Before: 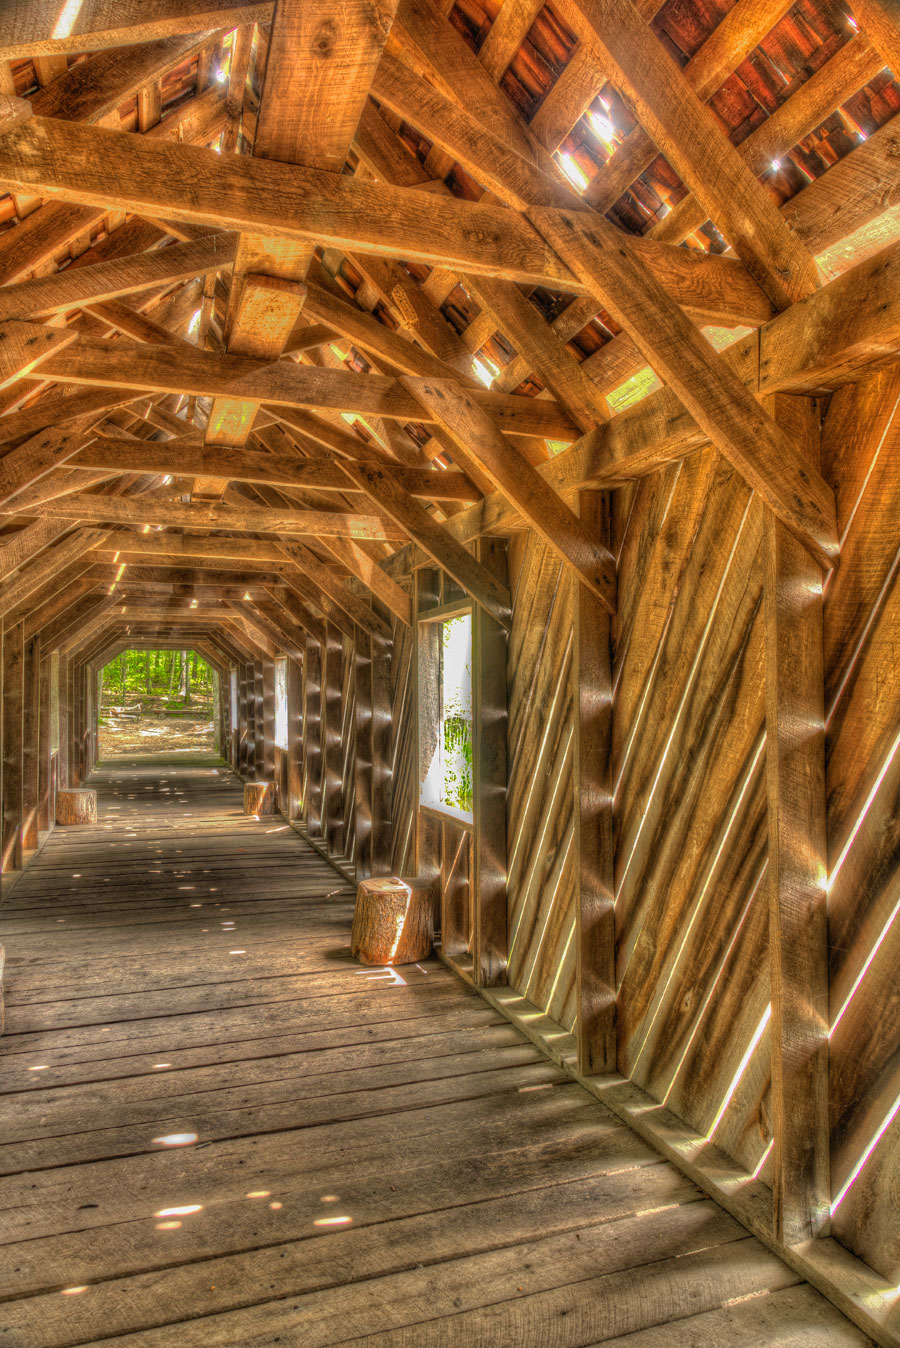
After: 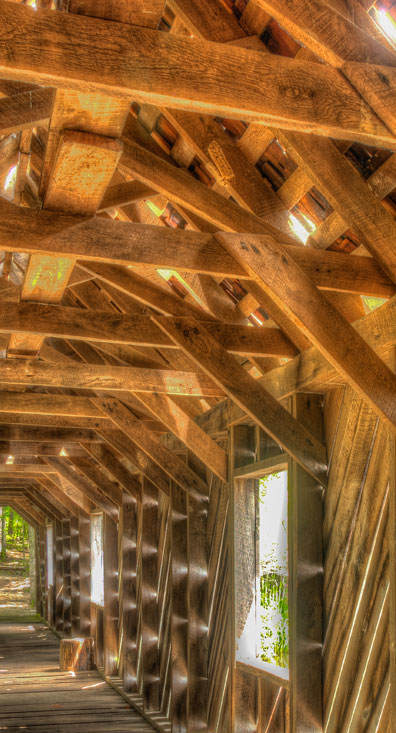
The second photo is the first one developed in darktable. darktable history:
crop: left 20.536%, top 10.754%, right 35.427%, bottom 34.86%
